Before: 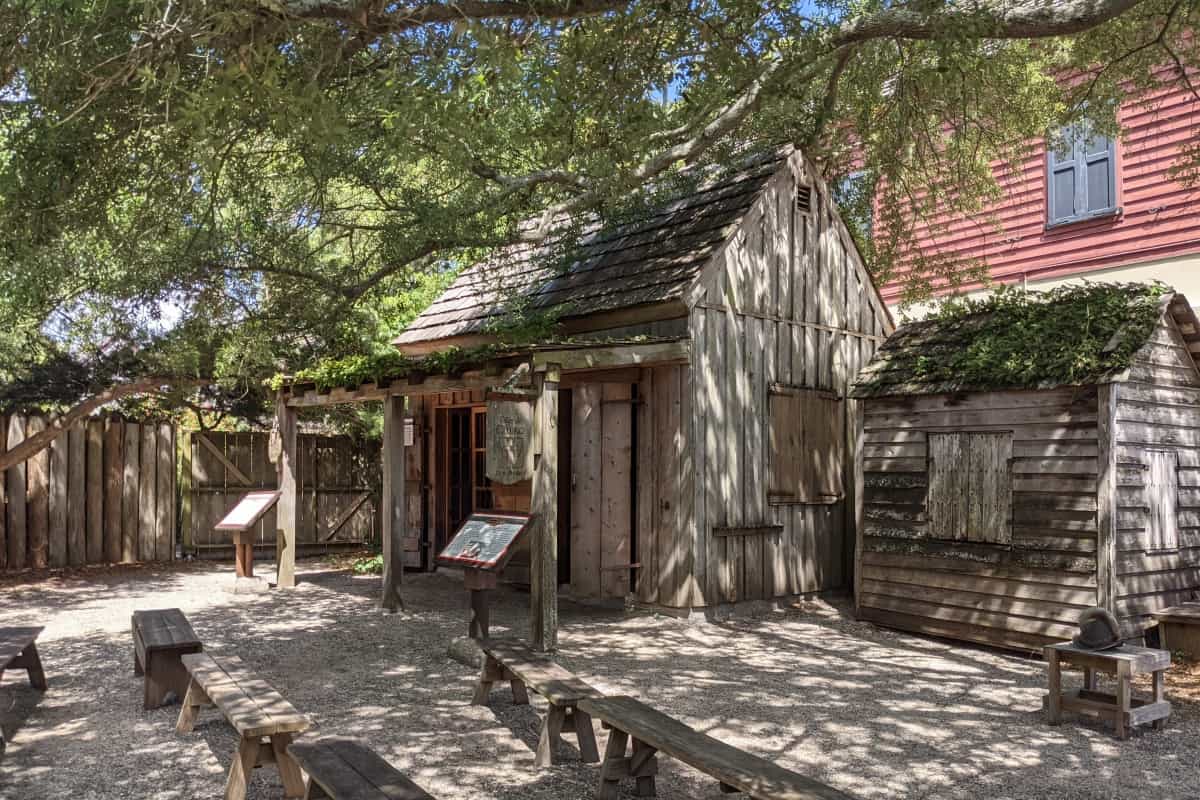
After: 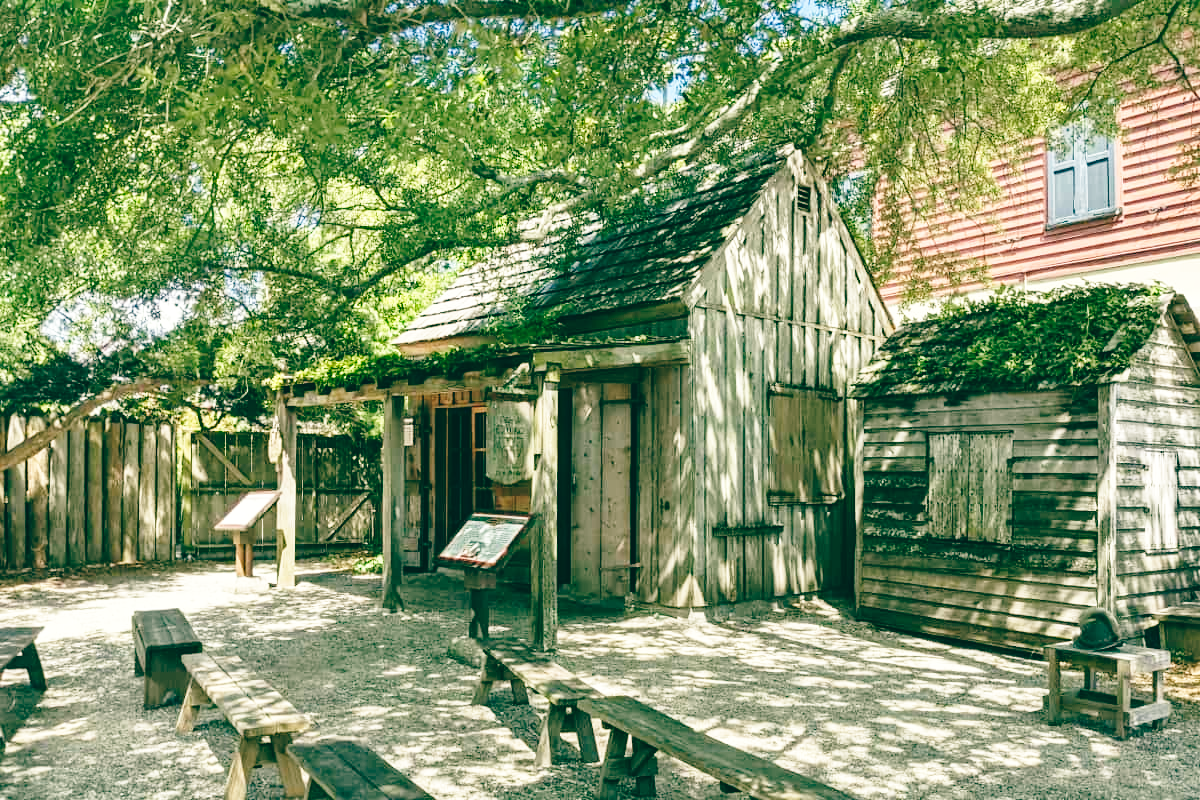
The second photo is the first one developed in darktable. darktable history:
color balance: lift [1.005, 0.99, 1.007, 1.01], gamma [1, 1.034, 1.032, 0.966], gain [0.873, 1.055, 1.067, 0.933]
shadows and highlights: shadows 32, highlights -32, soften with gaussian
base curve: curves: ch0 [(0, 0) (0.028, 0.03) (0.105, 0.232) (0.387, 0.748) (0.754, 0.968) (1, 1)], fusion 1, exposure shift 0.576, preserve colors none
